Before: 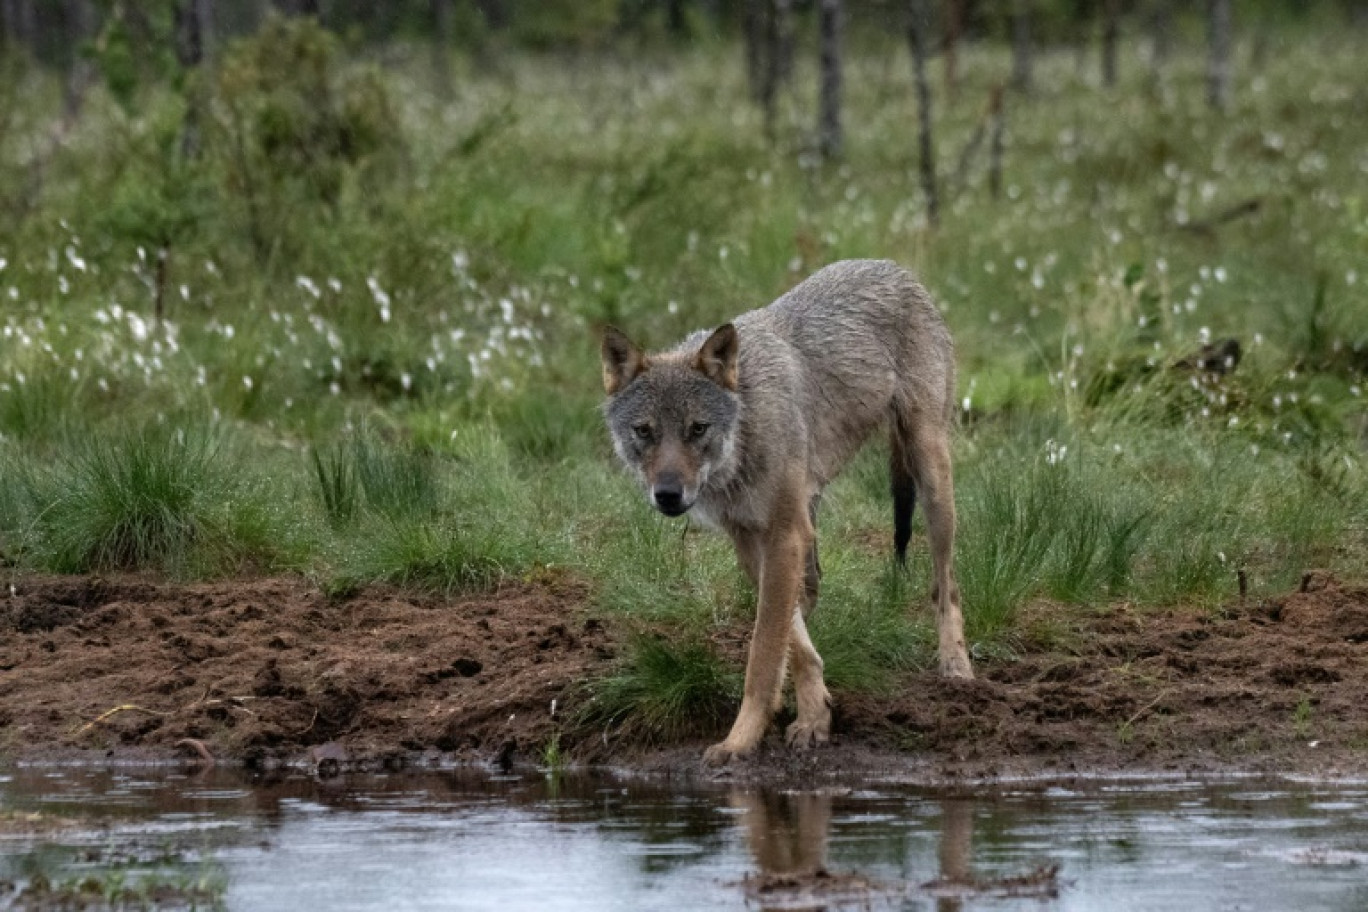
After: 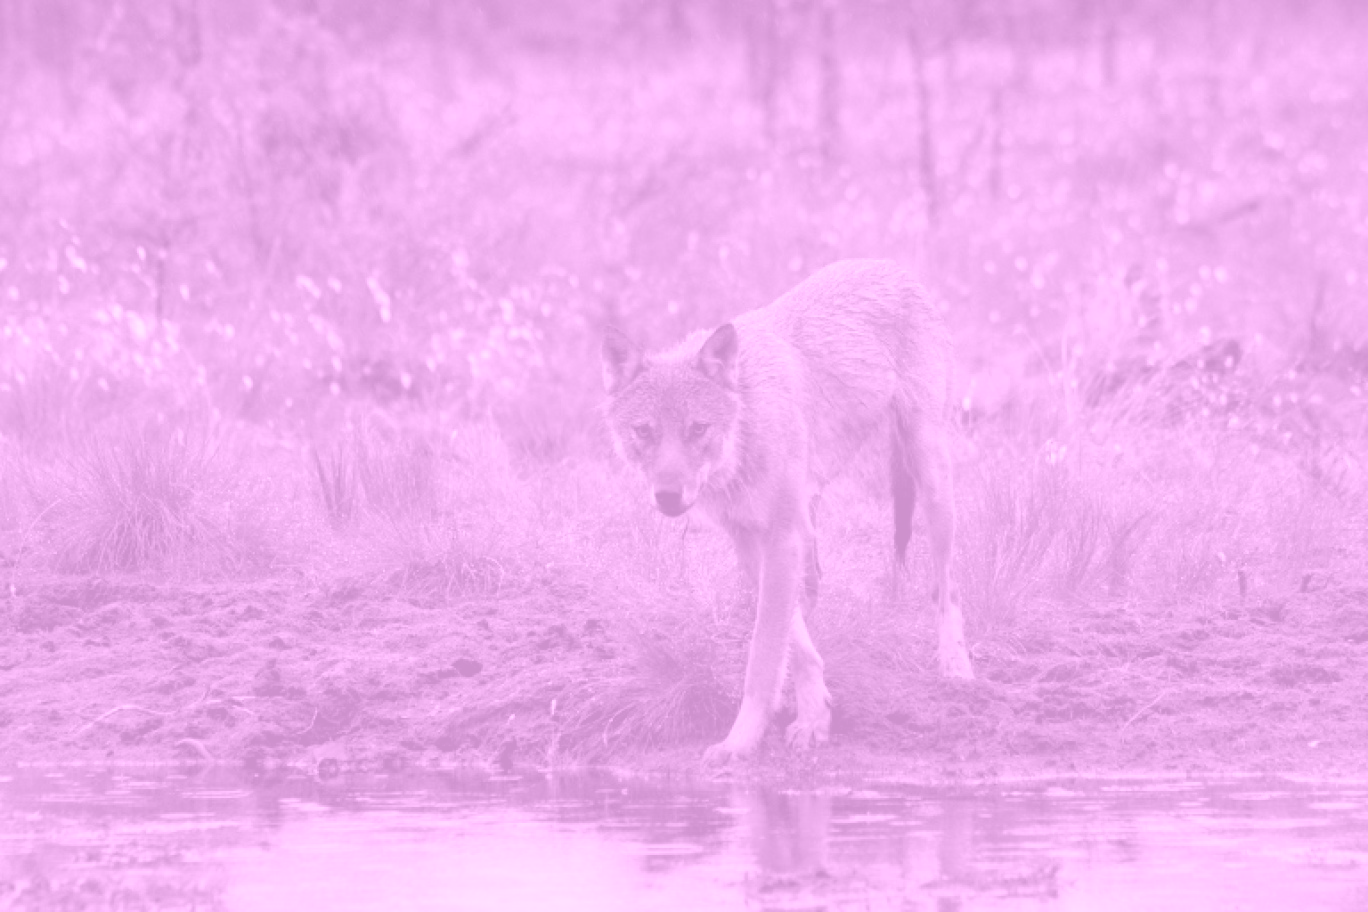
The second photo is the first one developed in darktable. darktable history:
white balance: red 0.871, blue 1.249
local contrast: mode bilateral grid, contrast 20, coarseness 50, detail 120%, midtone range 0.2
colorize: hue 331.2°, saturation 69%, source mix 30.28%, lightness 69.02%, version 1
exposure: exposure 0.081 EV, compensate highlight preservation false
